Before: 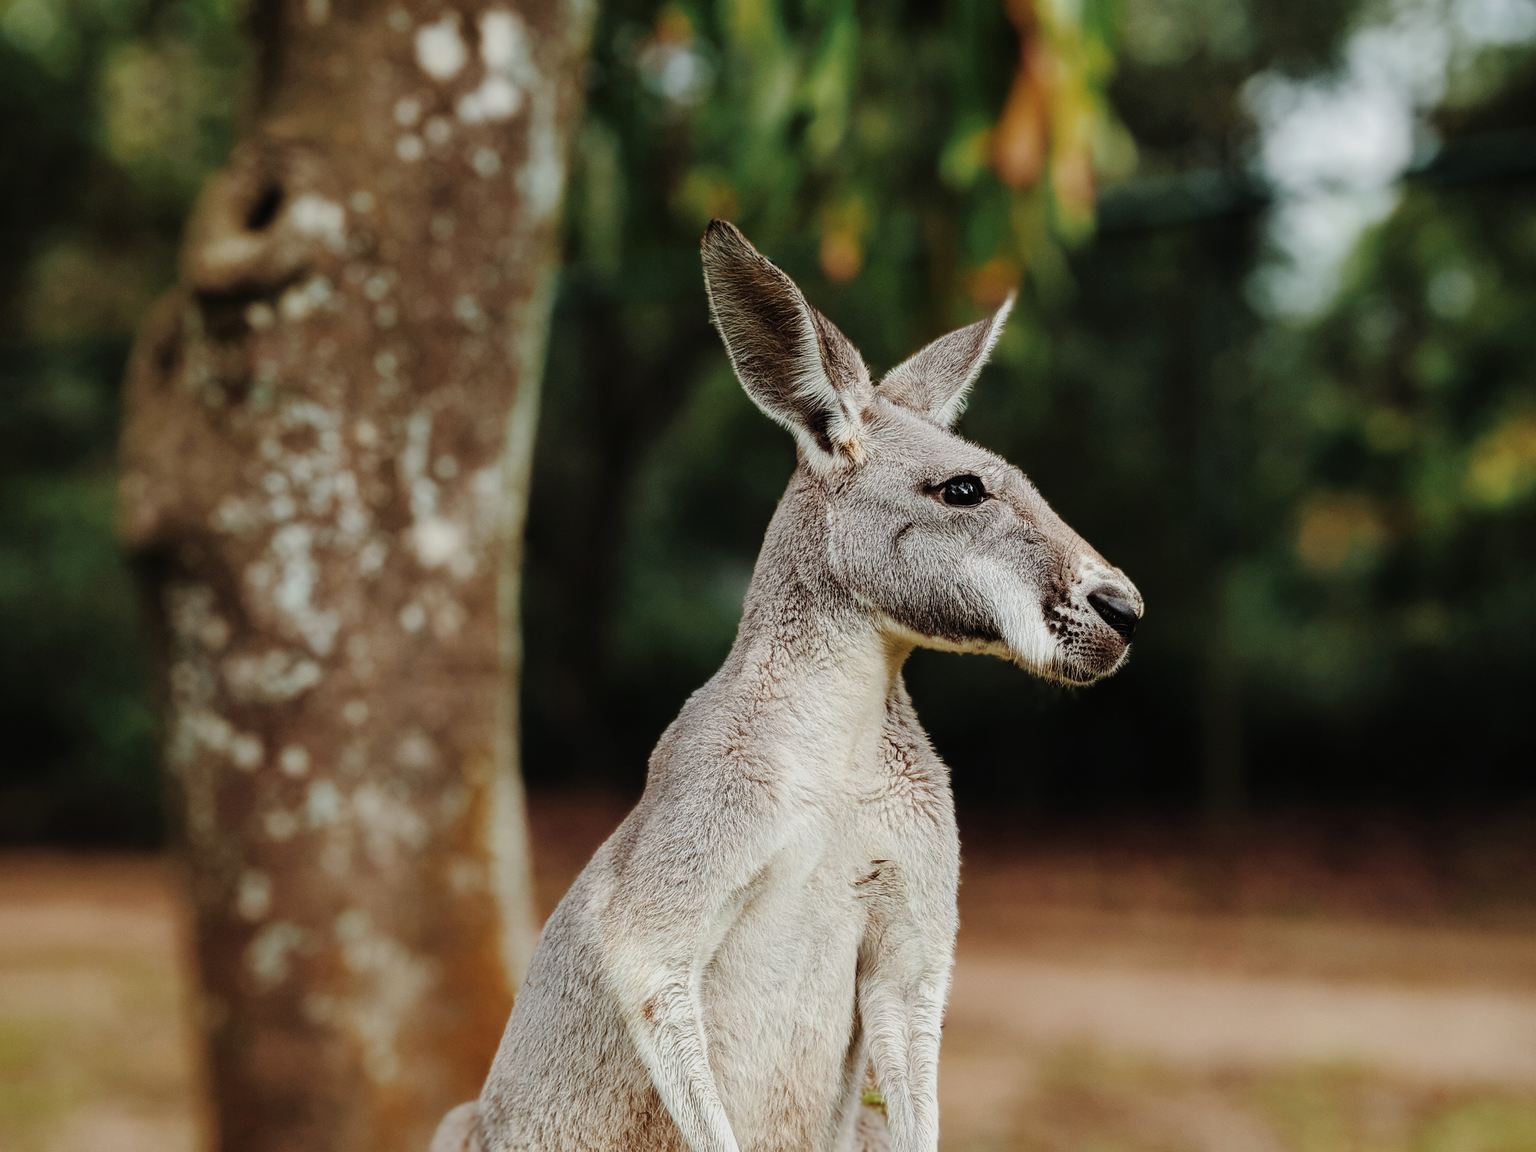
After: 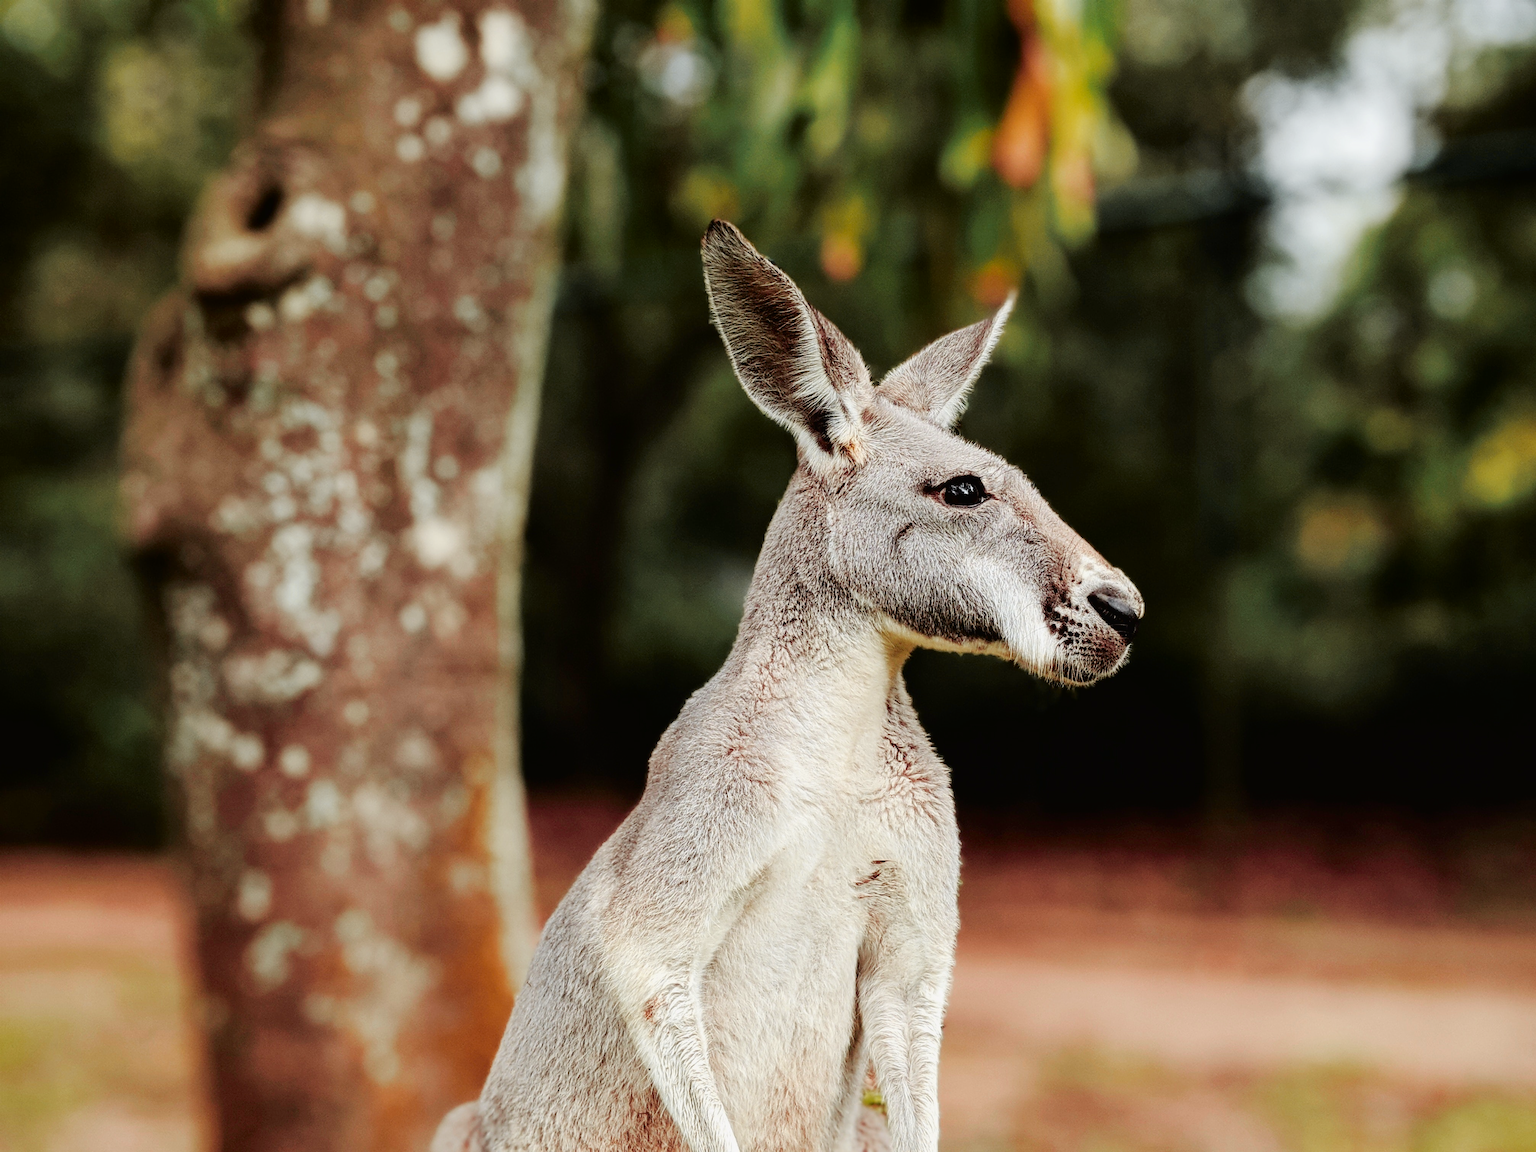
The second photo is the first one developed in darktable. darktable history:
tone curve: curves: ch0 [(0, 0.013) (0.036, 0.035) (0.274, 0.288) (0.504, 0.536) (0.844, 0.84) (1, 0.97)]; ch1 [(0, 0) (0.389, 0.403) (0.462, 0.48) (0.499, 0.5) (0.524, 0.529) (0.567, 0.603) (0.626, 0.651) (0.749, 0.781) (1, 1)]; ch2 [(0, 0) (0.464, 0.478) (0.5, 0.501) (0.533, 0.539) (0.599, 0.6) (0.704, 0.732) (1, 1)], color space Lab, independent channels, preserve colors none
white balance: emerald 1
exposure: black level correction 0.003, exposure 0.383 EV, compensate highlight preservation false
